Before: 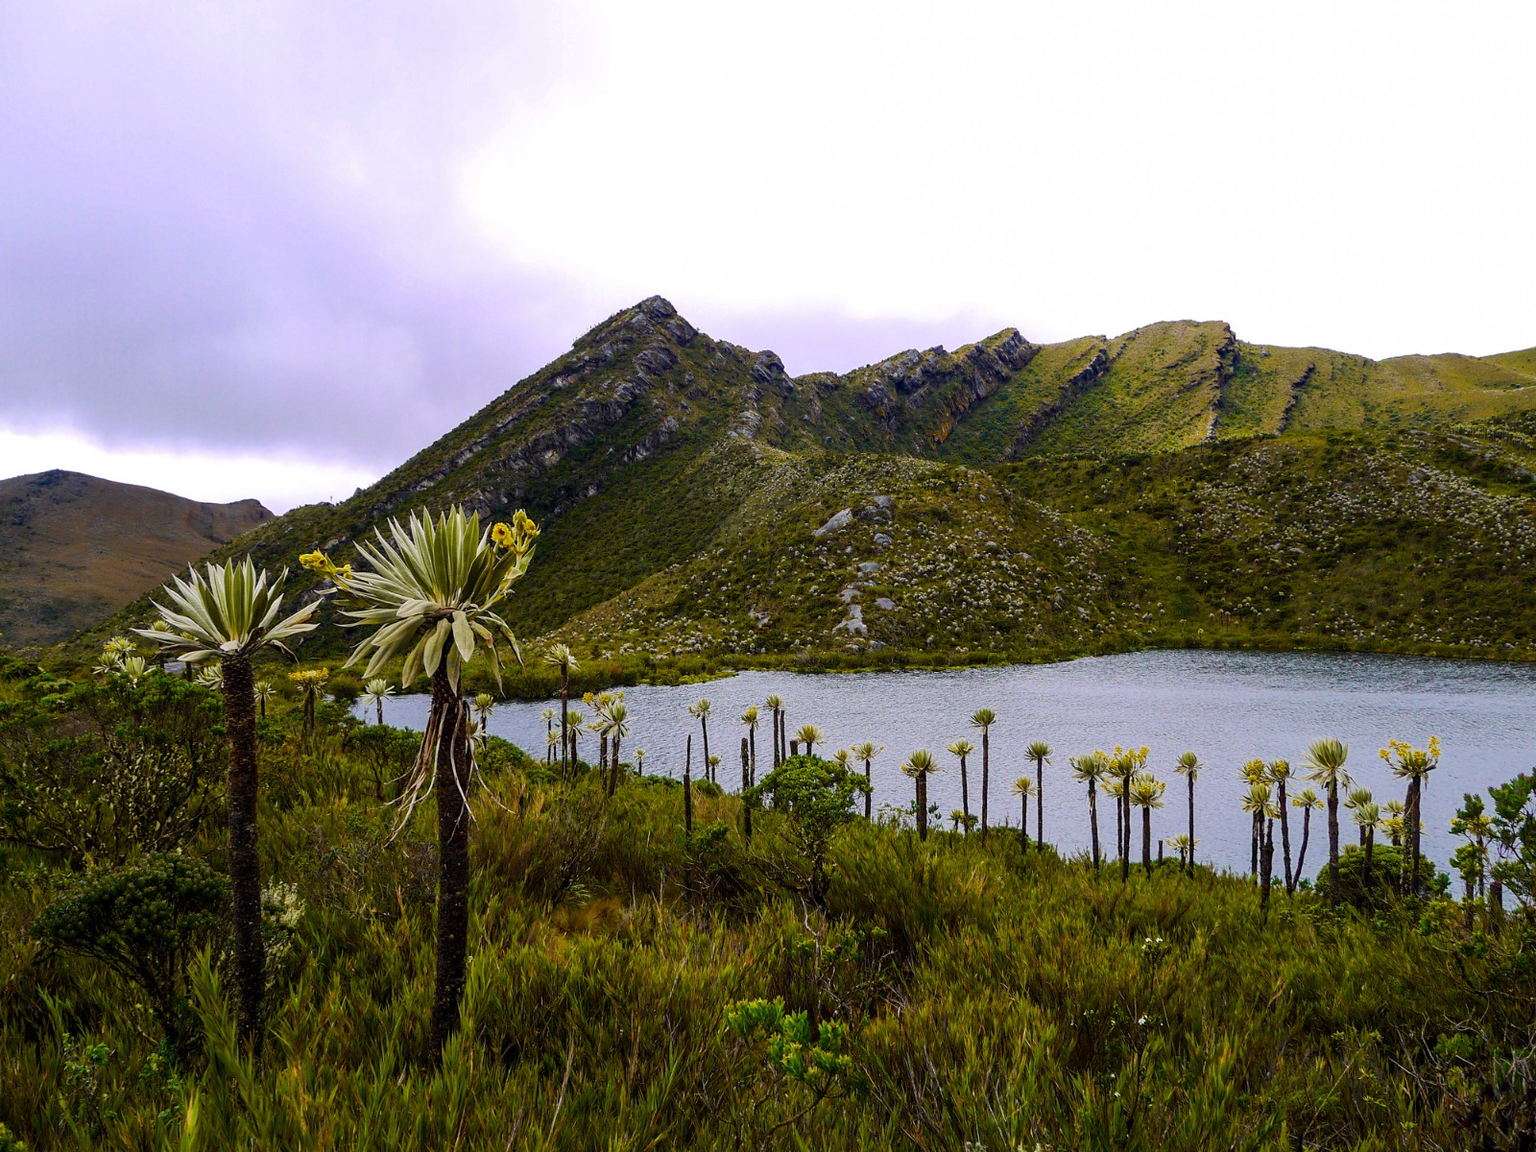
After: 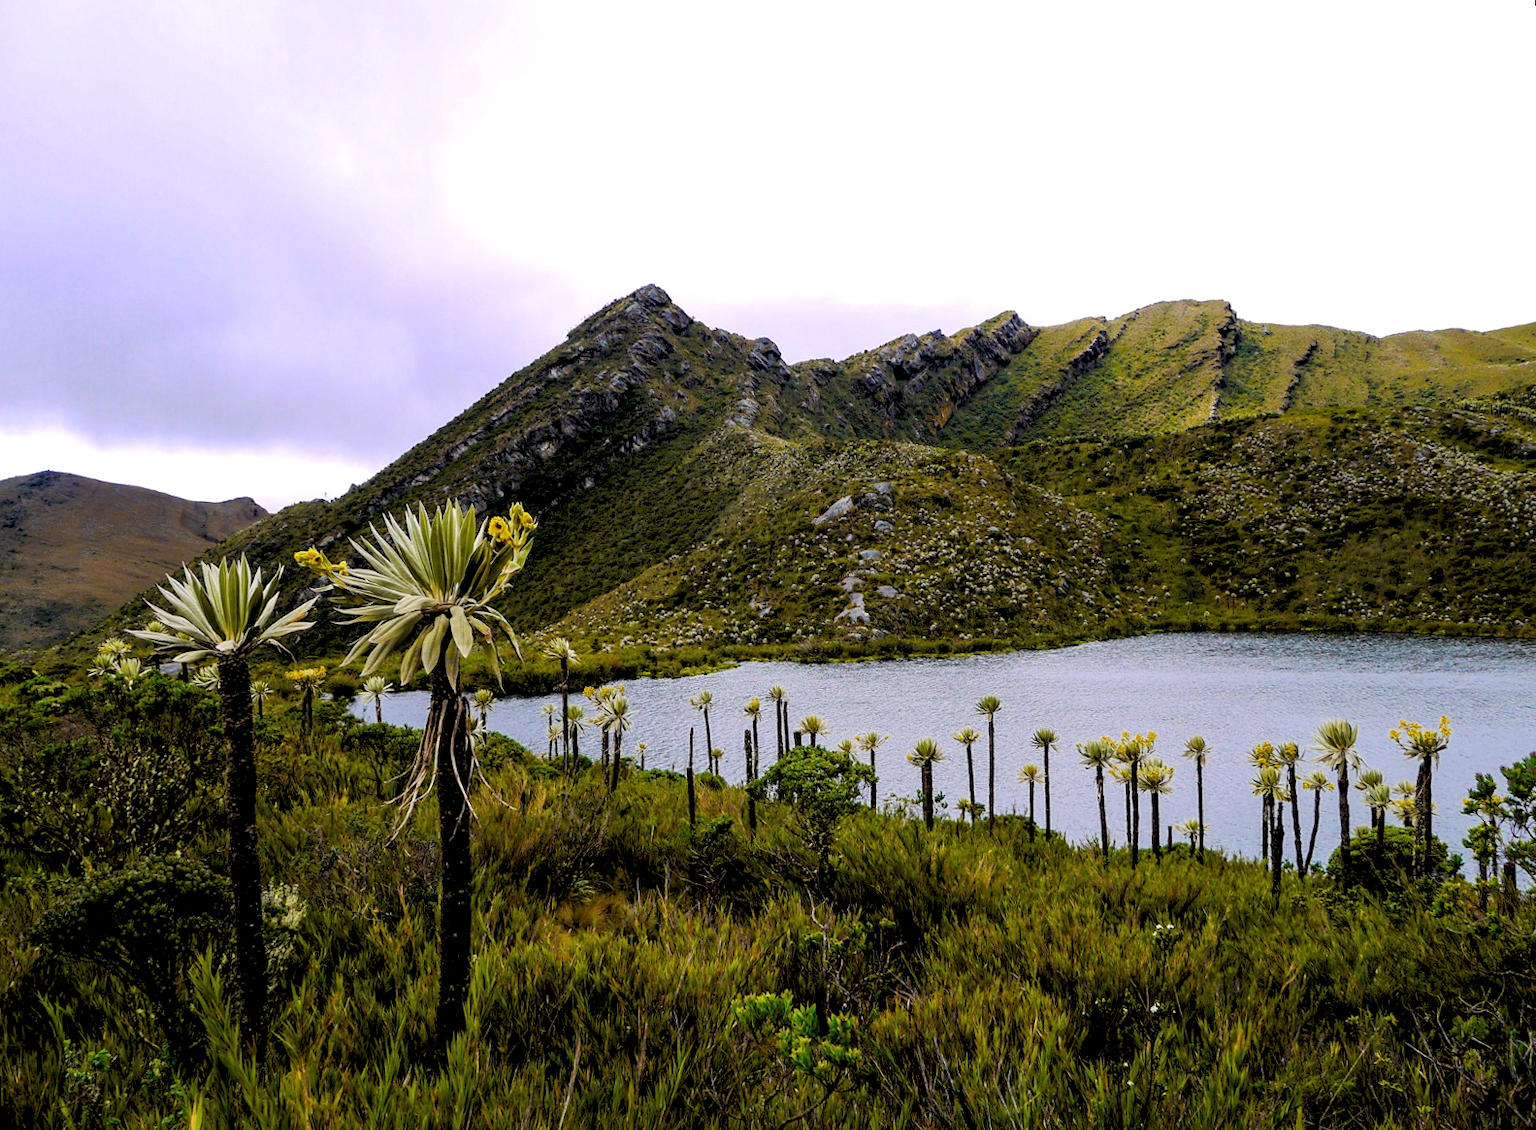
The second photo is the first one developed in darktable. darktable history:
rotate and perspective: rotation -1°, crop left 0.011, crop right 0.989, crop top 0.025, crop bottom 0.975
rgb levels: levels [[0.013, 0.434, 0.89], [0, 0.5, 1], [0, 0.5, 1]]
